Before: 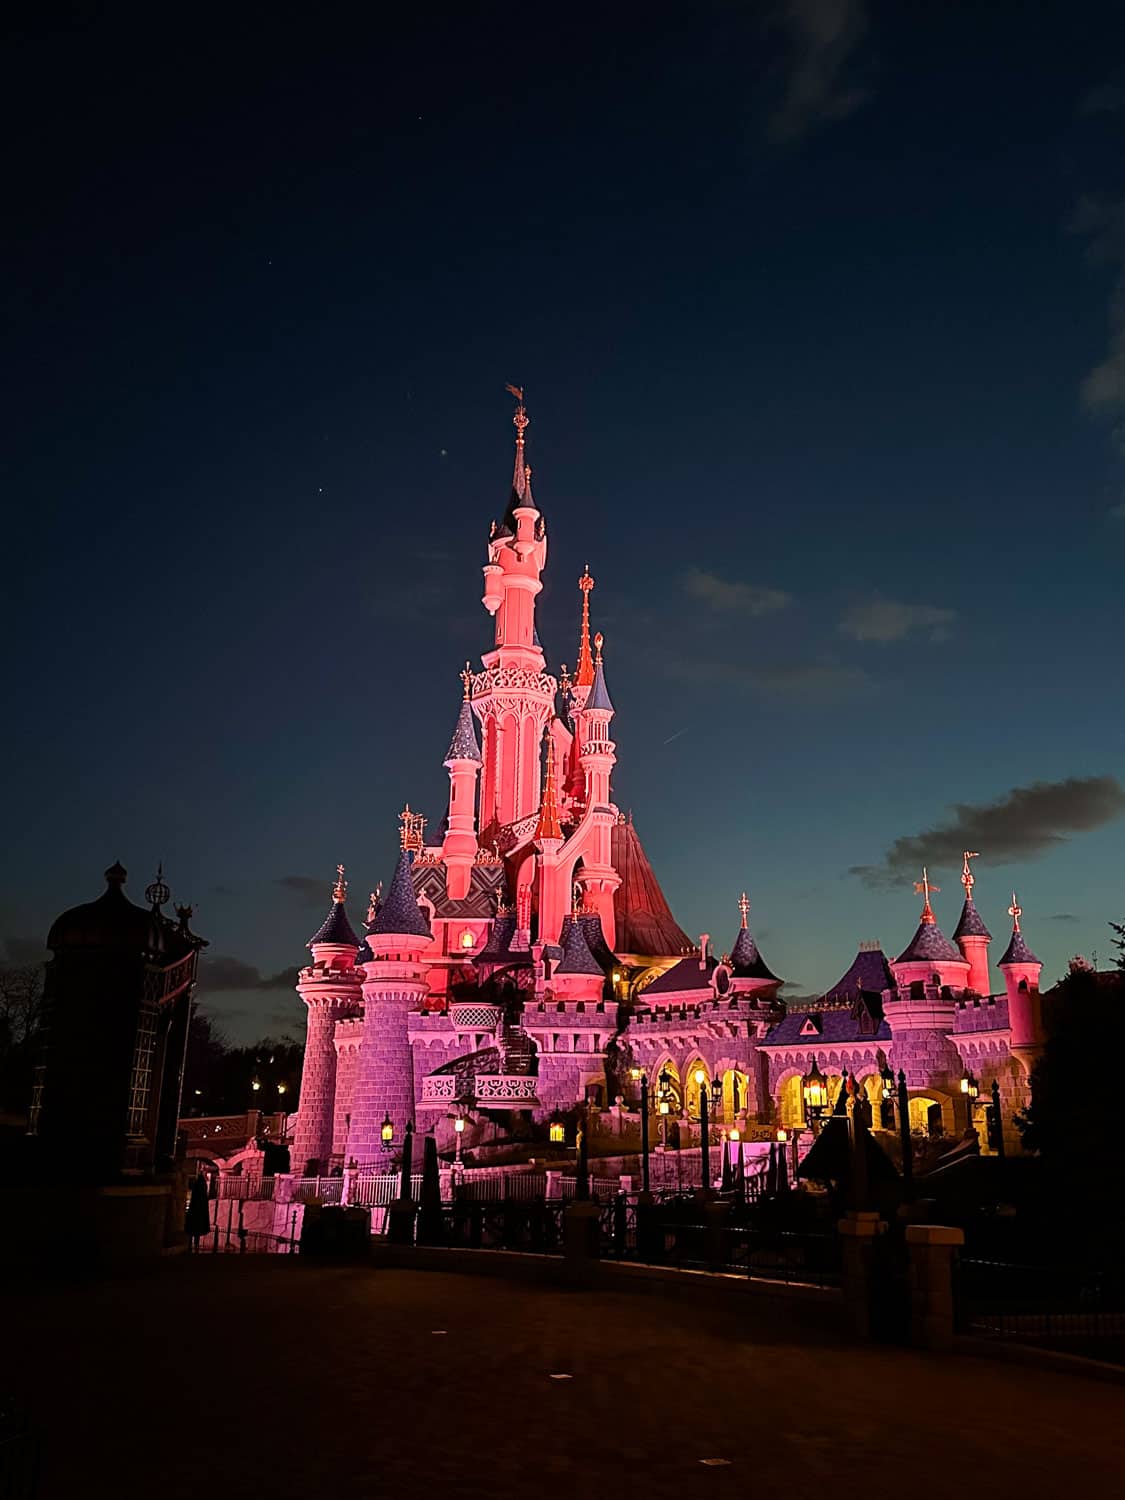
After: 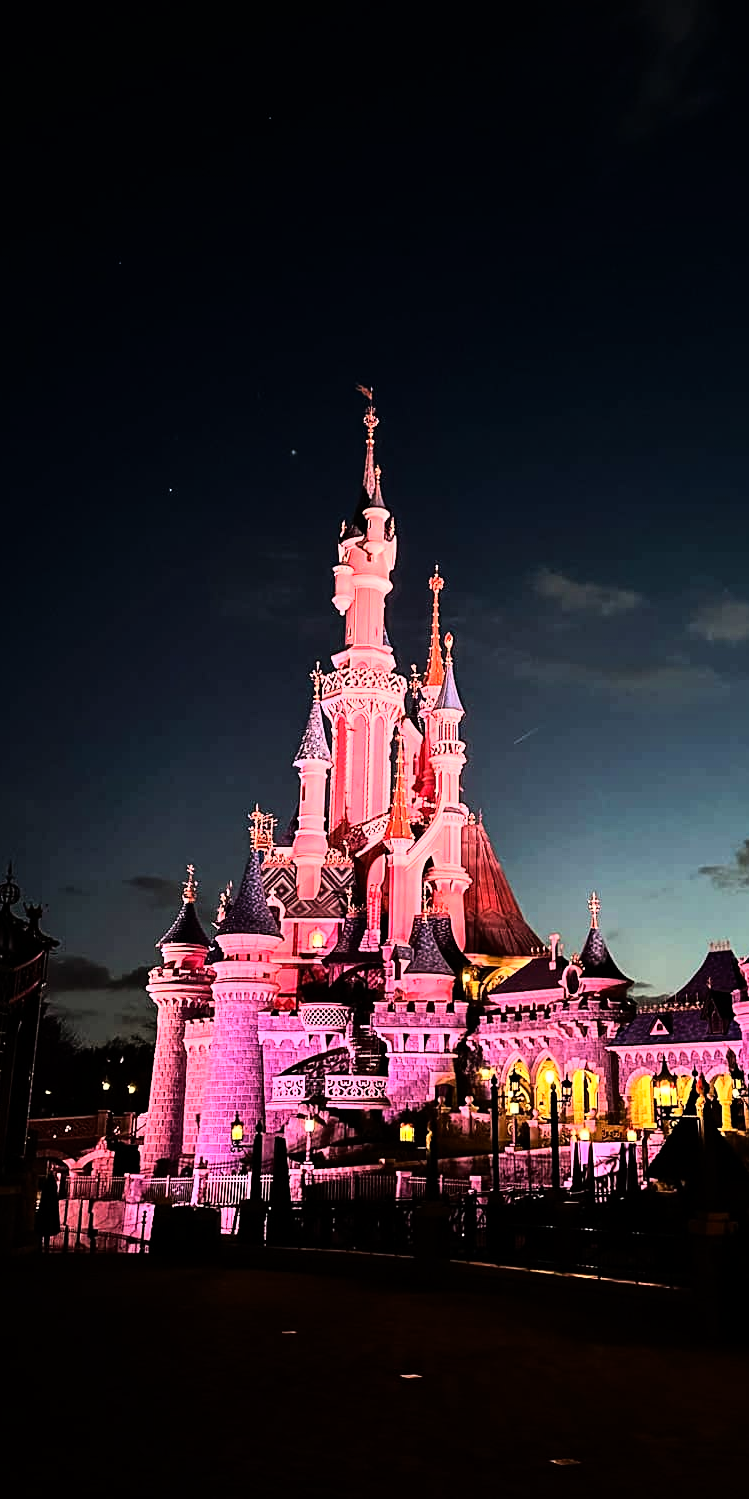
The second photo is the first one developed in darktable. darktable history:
rgb curve: curves: ch0 [(0, 0) (0.21, 0.15) (0.24, 0.21) (0.5, 0.75) (0.75, 0.96) (0.89, 0.99) (1, 1)]; ch1 [(0, 0.02) (0.21, 0.13) (0.25, 0.2) (0.5, 0.67) (0.75, 0.9) (0.89, 0.97) (1, 1)]; ch2 [(0, 0.02) (0.21, 0.13) (0.25, 0.2) (0.5, 0.67) (0.75, 0.9) (0.89, 0.97) (1, 1)], compensate middle gray true
crop and rotate: left 13.409%, right 19.924%
